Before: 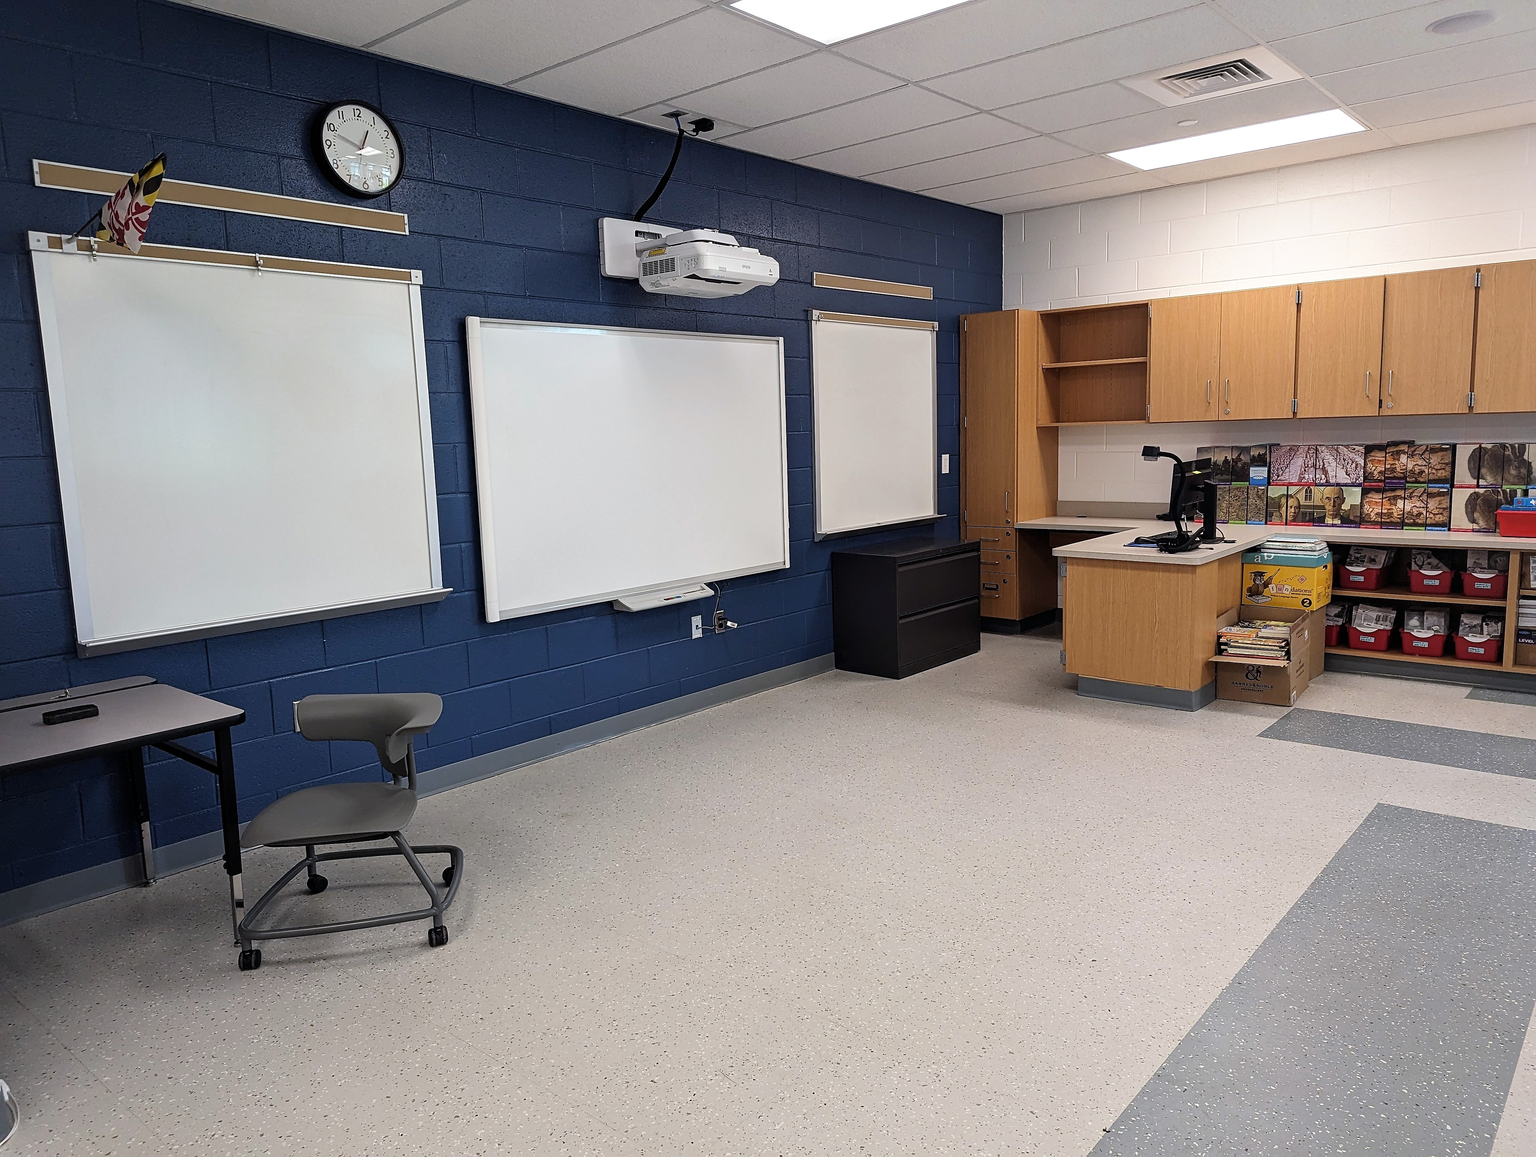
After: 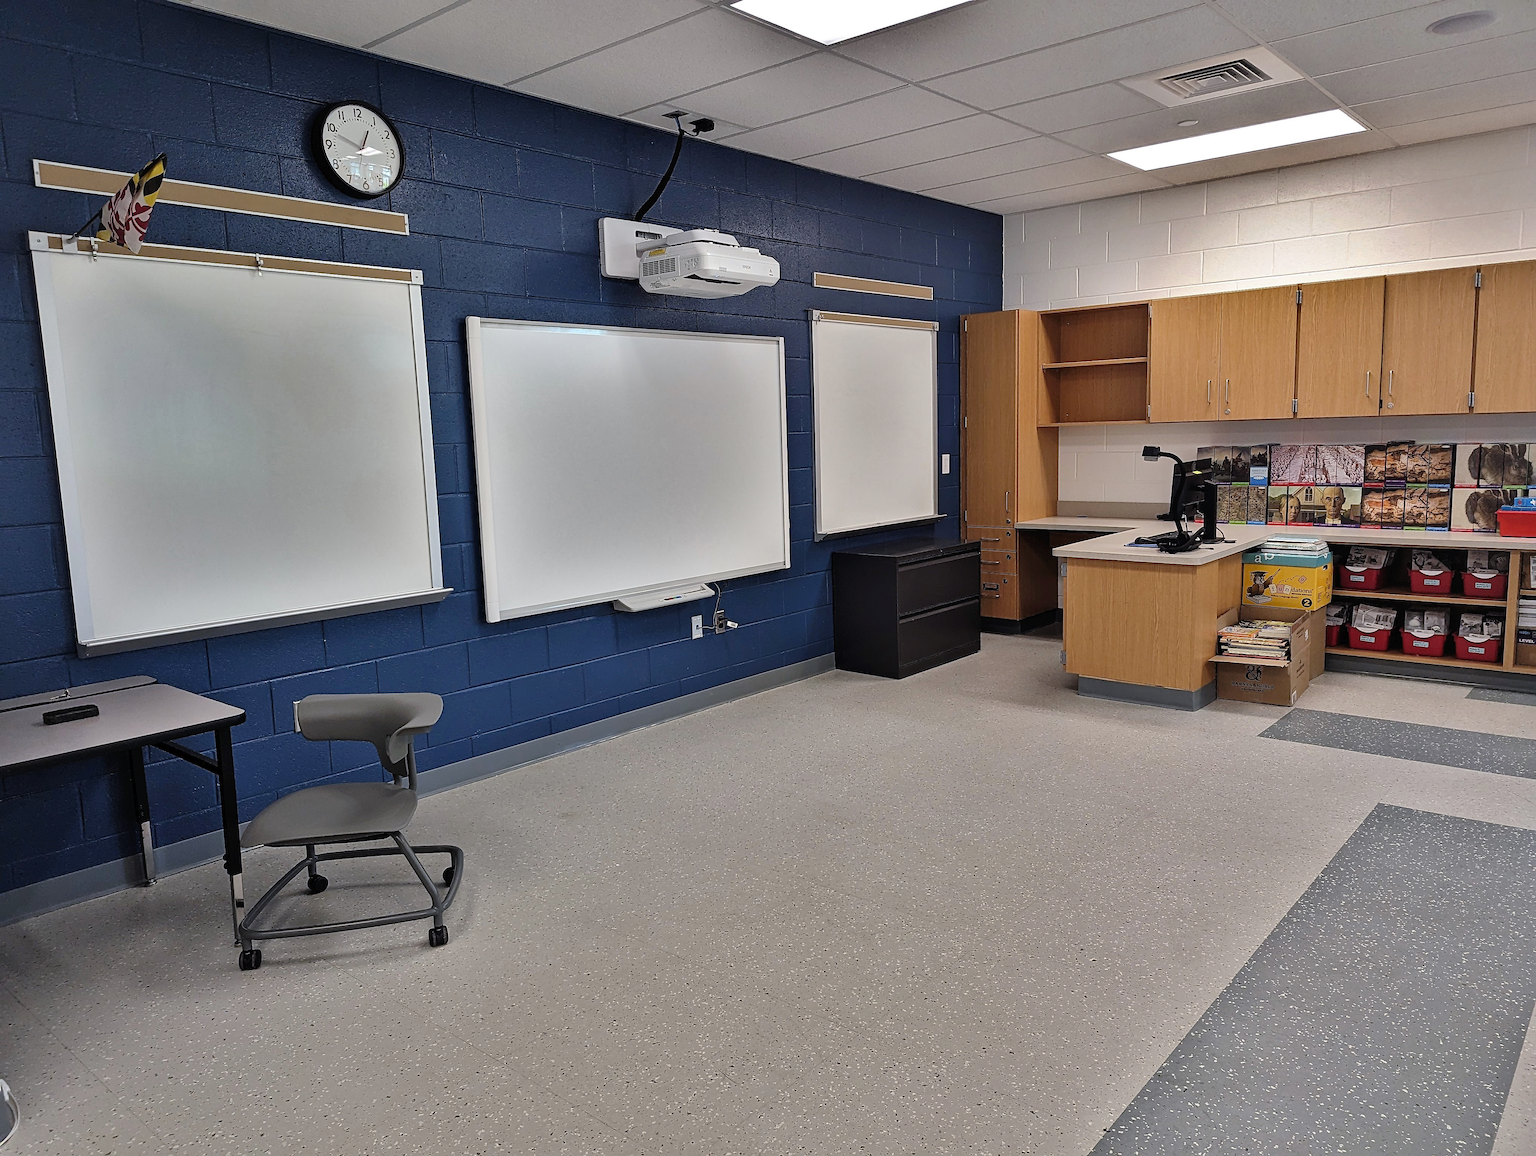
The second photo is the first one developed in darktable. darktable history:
tone curve: curves: ch0 [(0, 0) (0.003, 0.013) (0.011, 0.018) (0.025, 0.027) (0.044, 0.045) (0.069, 0.068) (0.1, 0.096) (0.136, 0.13) (0.177, 0.168) (0.224, 0.217) (0.277, 0.277) (0.335, 0.338) (0.399, 0.401) (0.468, 0.473) (0.543, 0.544) (0.623, 0.621) (0.709, 0.7) (0.801, 0.781) (0.898, 0.869) (1, 1)], preserve colors none
shadows and highlights: radius 108.52, shadows 40.68, highlights -72.88, low approximation 0.01, soften with gaussian
